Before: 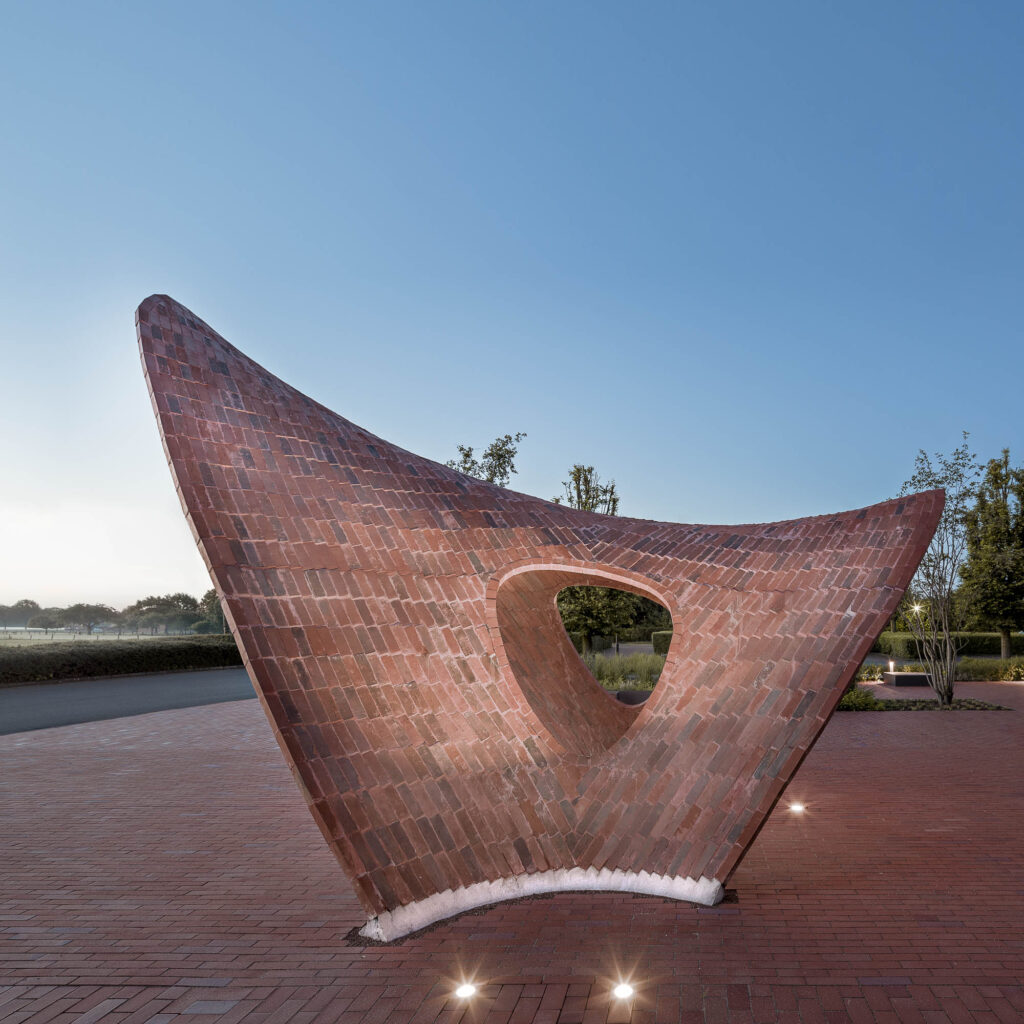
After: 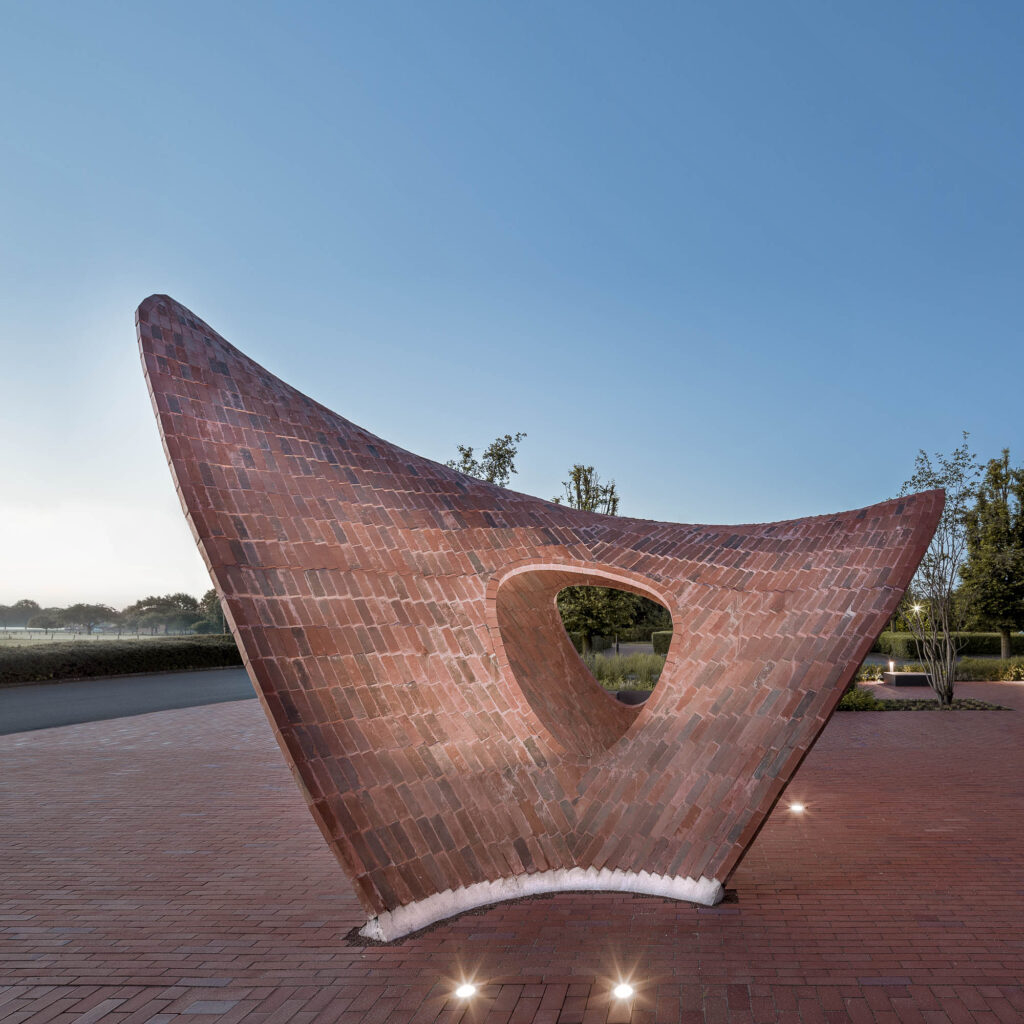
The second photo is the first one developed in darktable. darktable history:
shadows and highlights: shadows 29.59, highlights -30.28, low approximation 0.01, soften with gaussian
